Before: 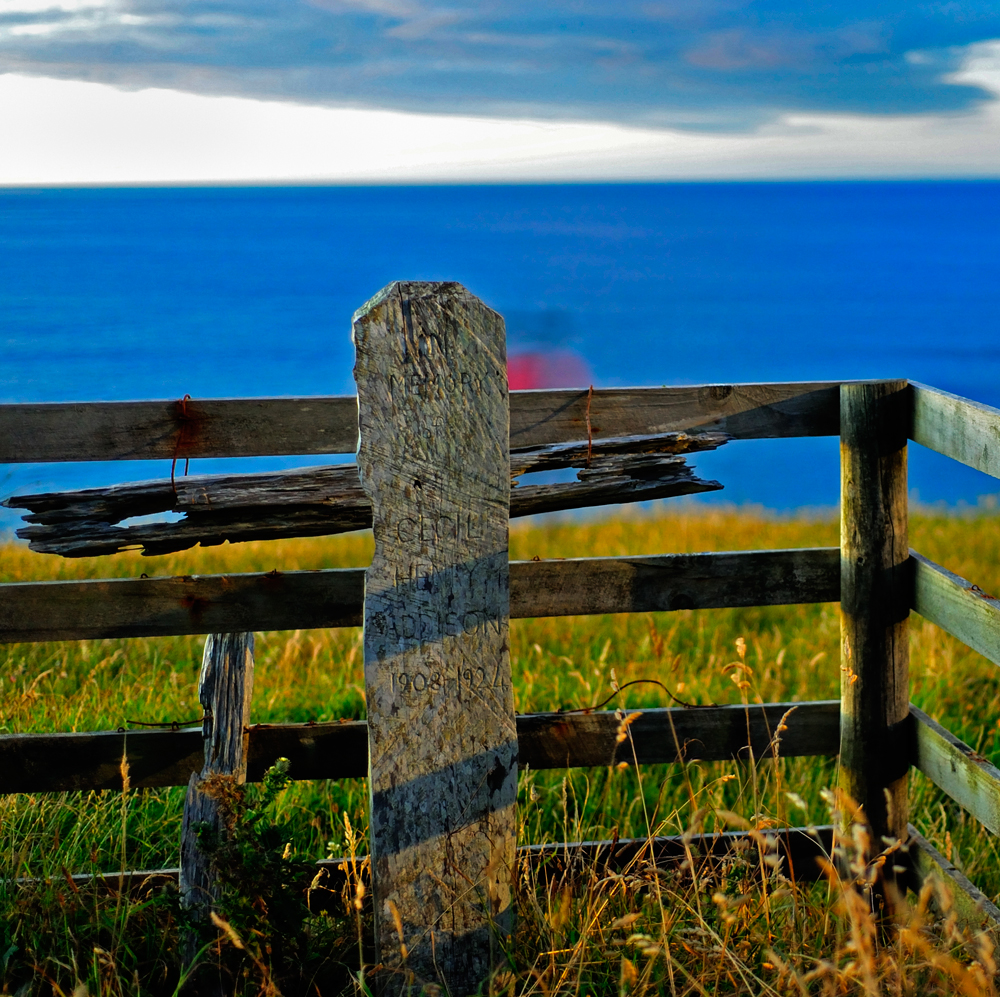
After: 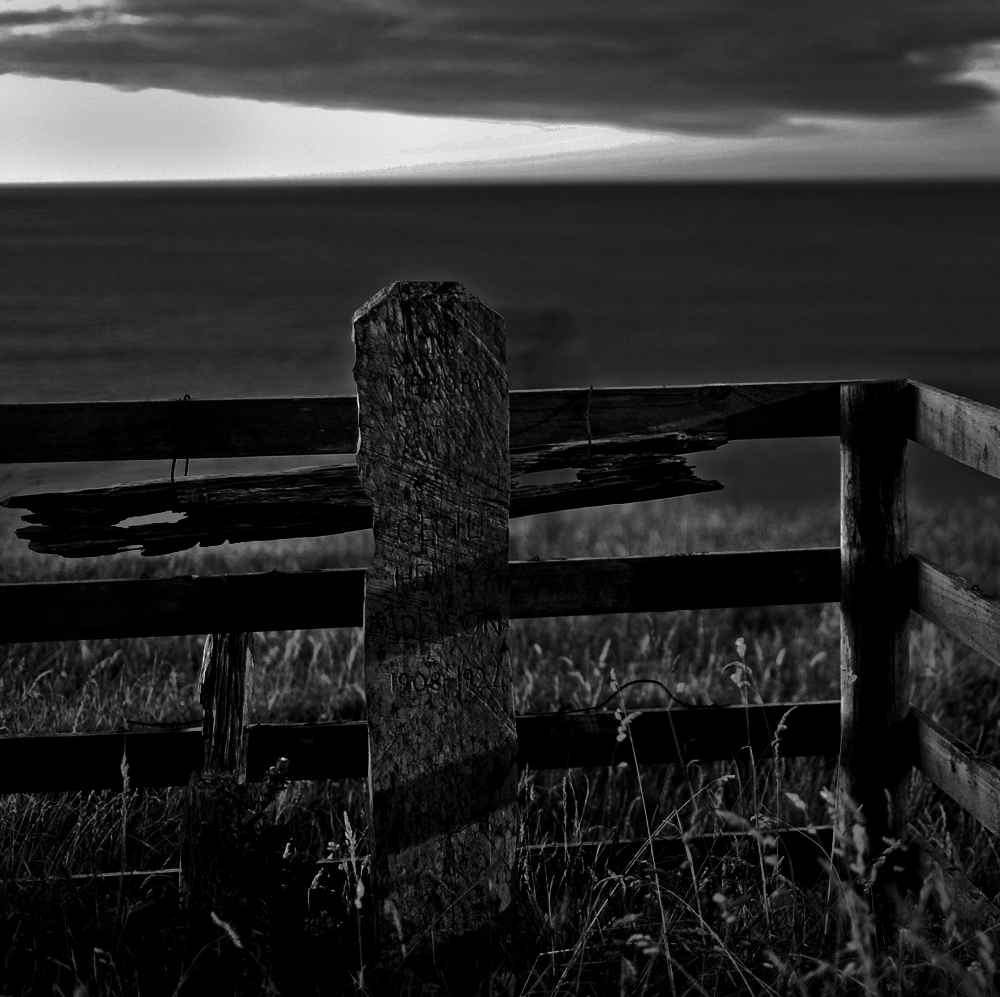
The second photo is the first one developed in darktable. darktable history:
shadows and highlights: on, module defaults
contrast brightness saturation: contrast 0.02, brightness -1, saturation -1
